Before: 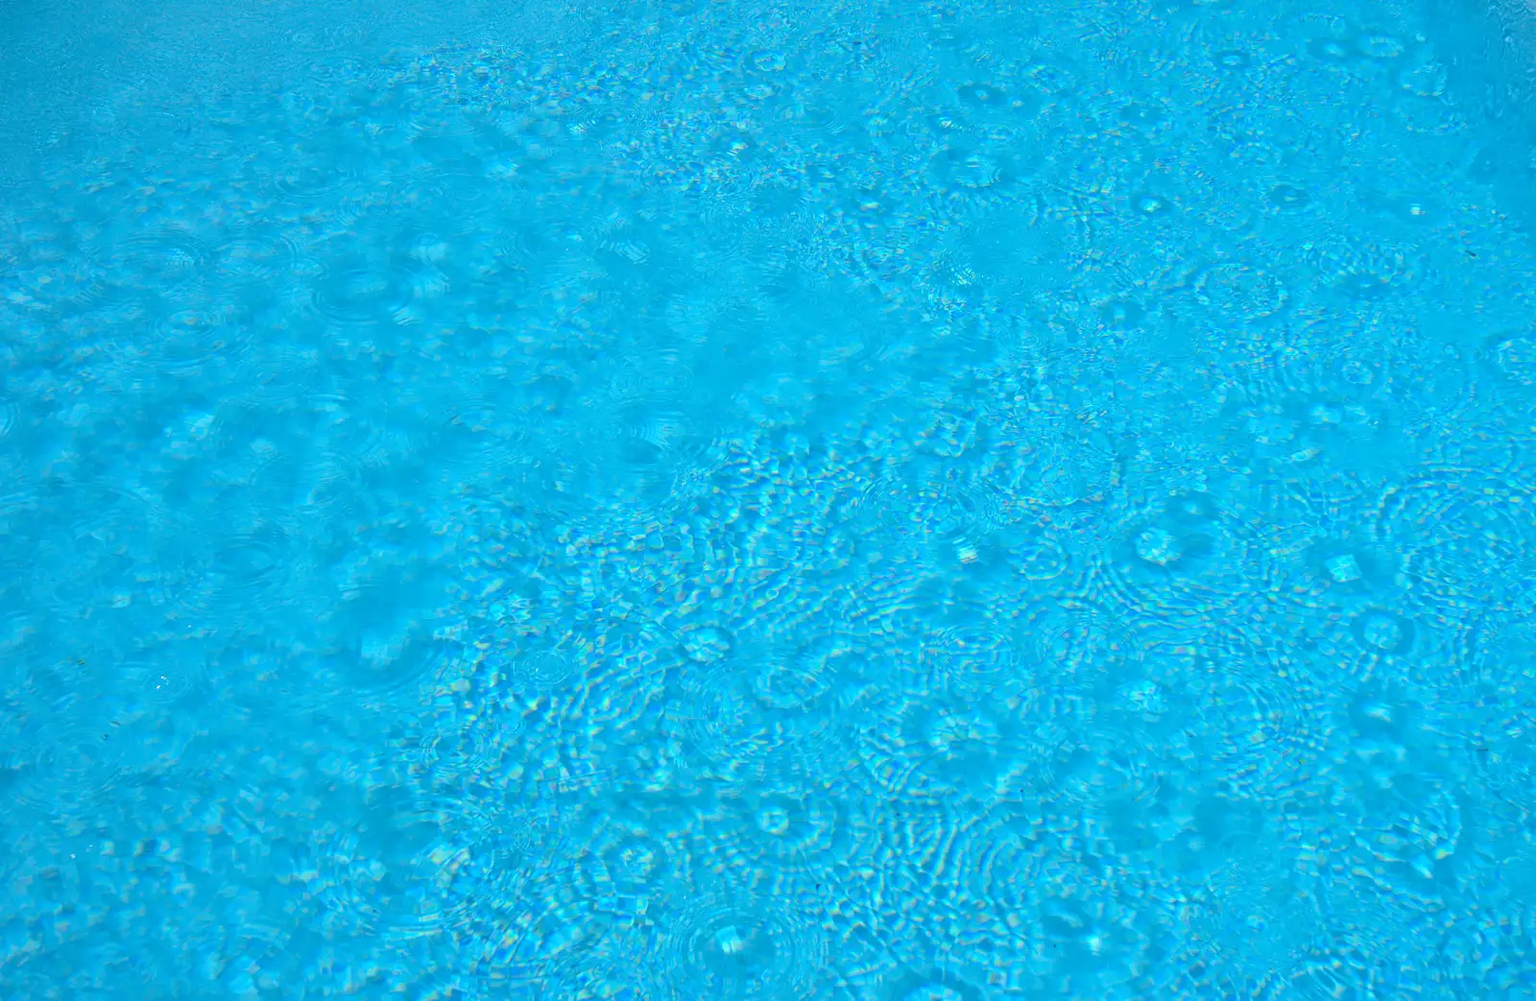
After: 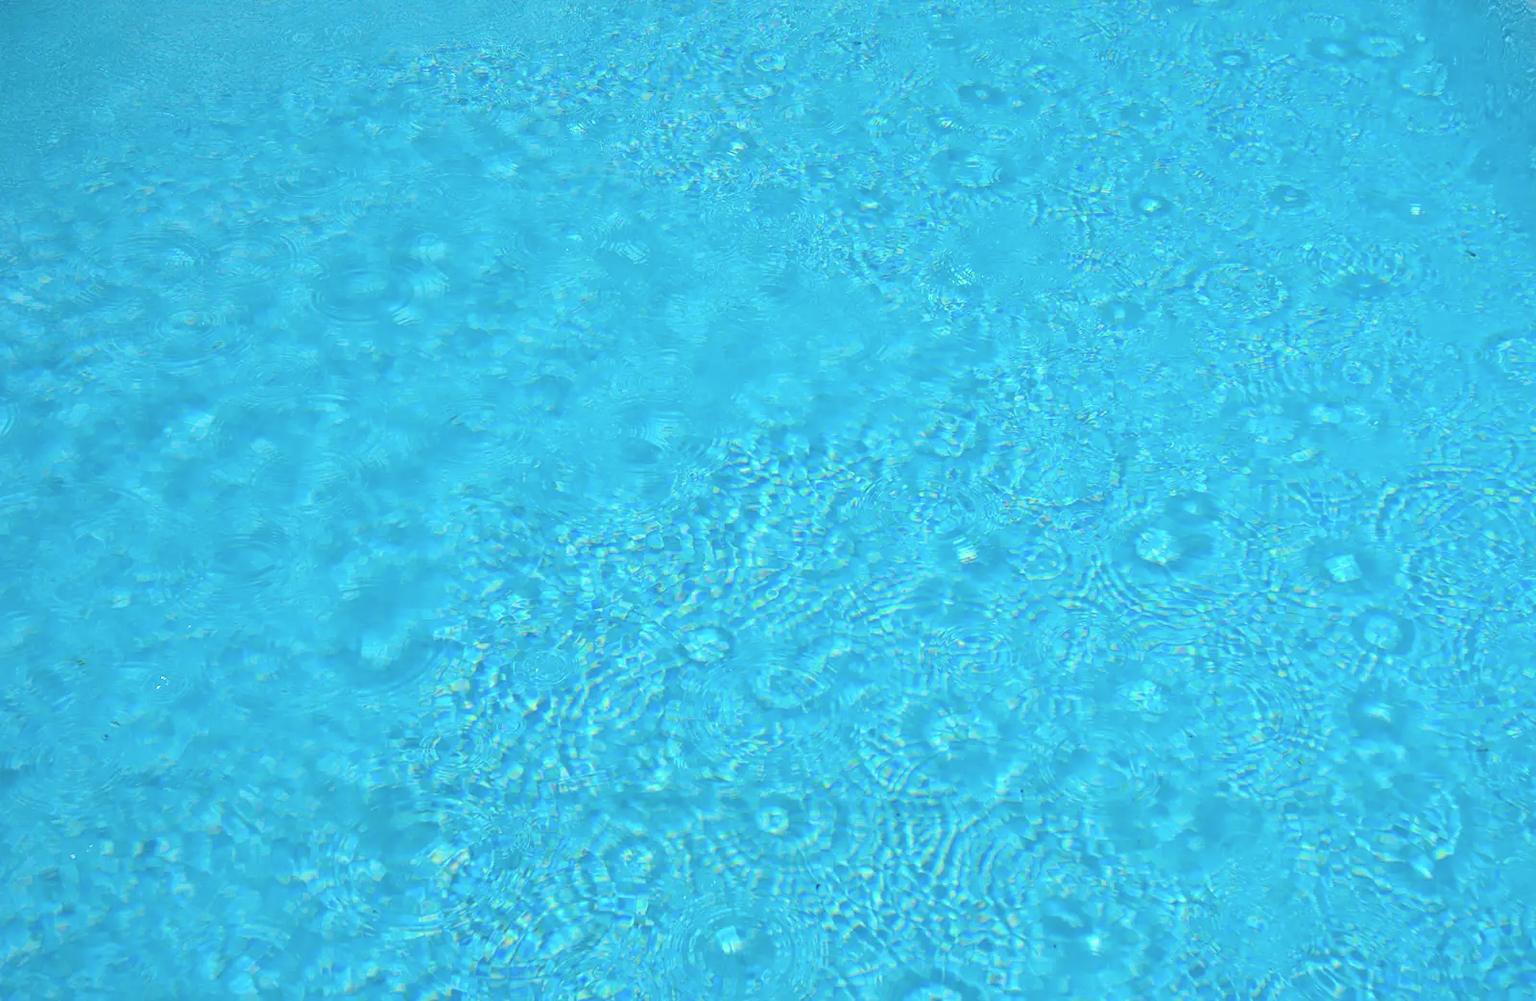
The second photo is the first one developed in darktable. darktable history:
color calibration: x 0.329, y 0.345, temperature 5633 K
exposure: exposure 0.2 EV, compensate highlight preservation false
